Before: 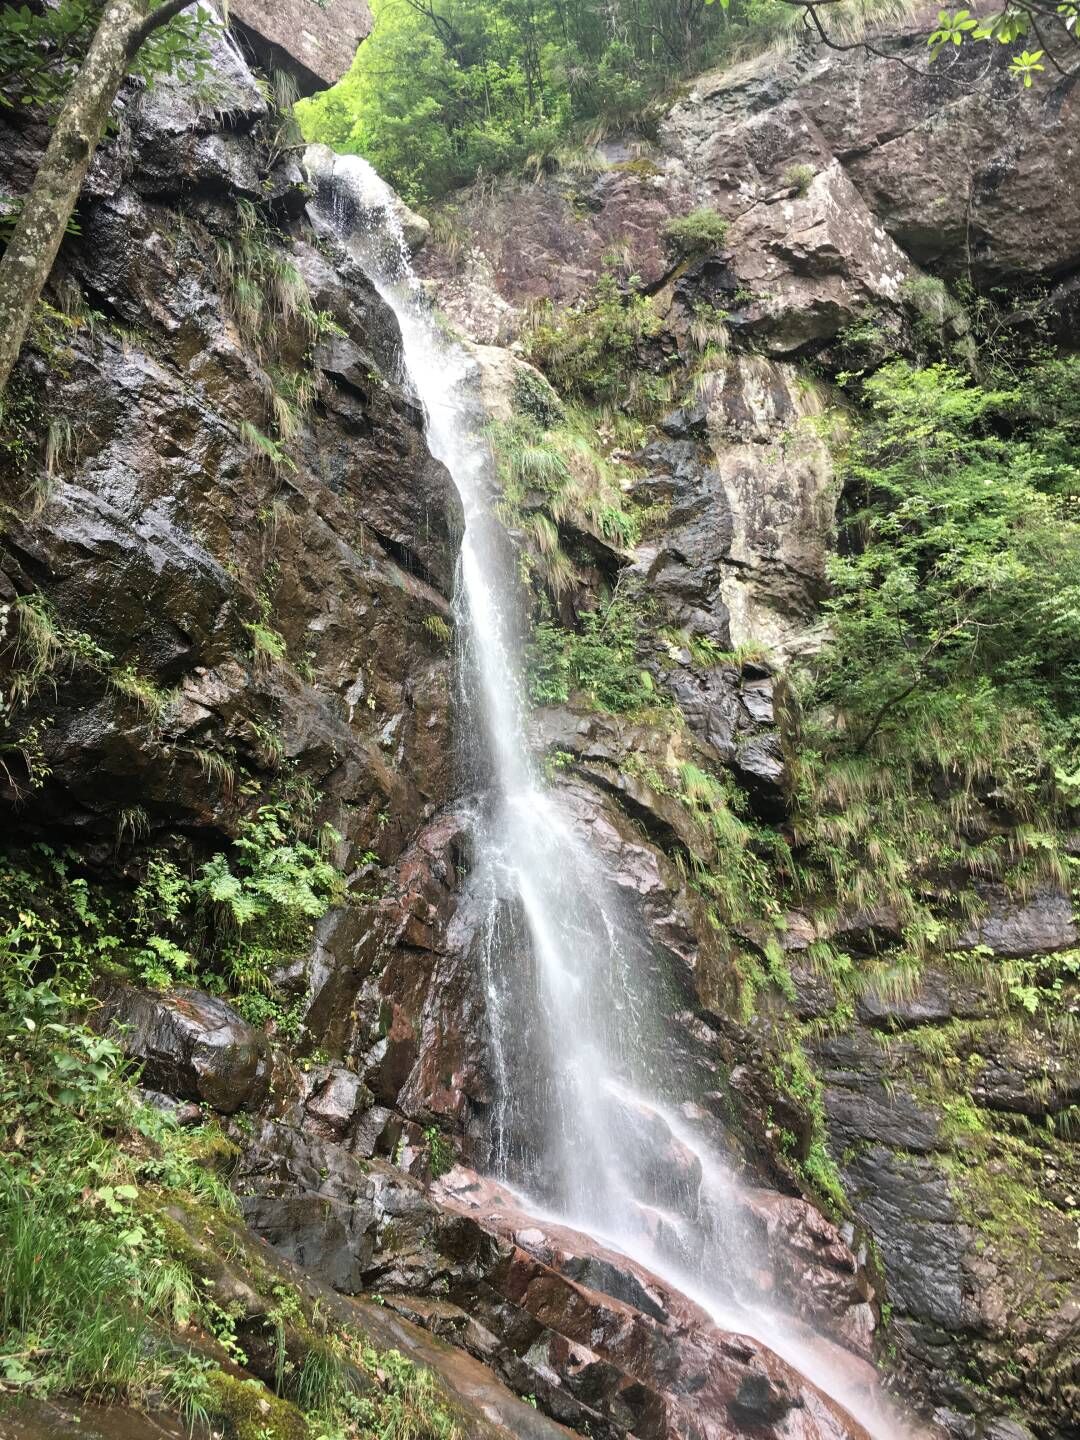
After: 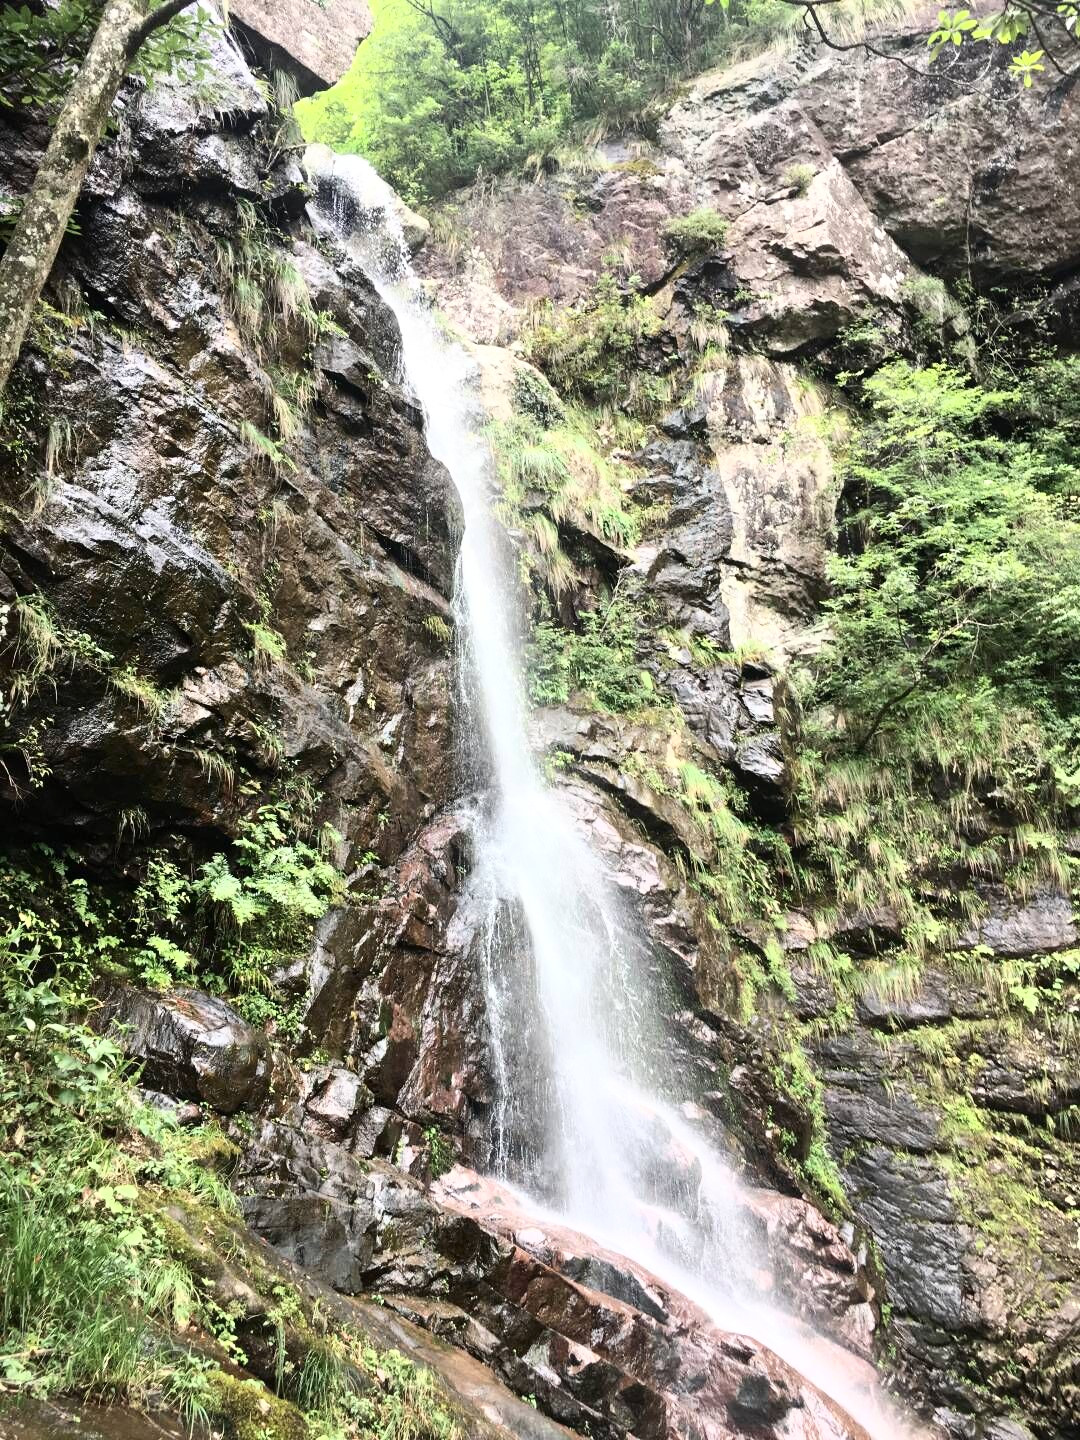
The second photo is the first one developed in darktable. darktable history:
tone curve: curves: ch0 [(0, 0) (0.003, 0.003) (0.011, 0.009) (0.025, 0.022) (0.044, 0.037) (0.069, 0.051) (0.1, 0.079) (0.136, 0.114) (0.177, 0.152) (0.224, 0.212) (0.277, 0.281) (0.335, 0.358) (0.399, 0.459) (0.468, 0.573) (0.543, 0.684) (0.623, 0.779) (0.709, 0.866) (0.801, 0.949) (0.898, 0.98) (1, 1)], color space Lab, independent channels, preserve colors none
